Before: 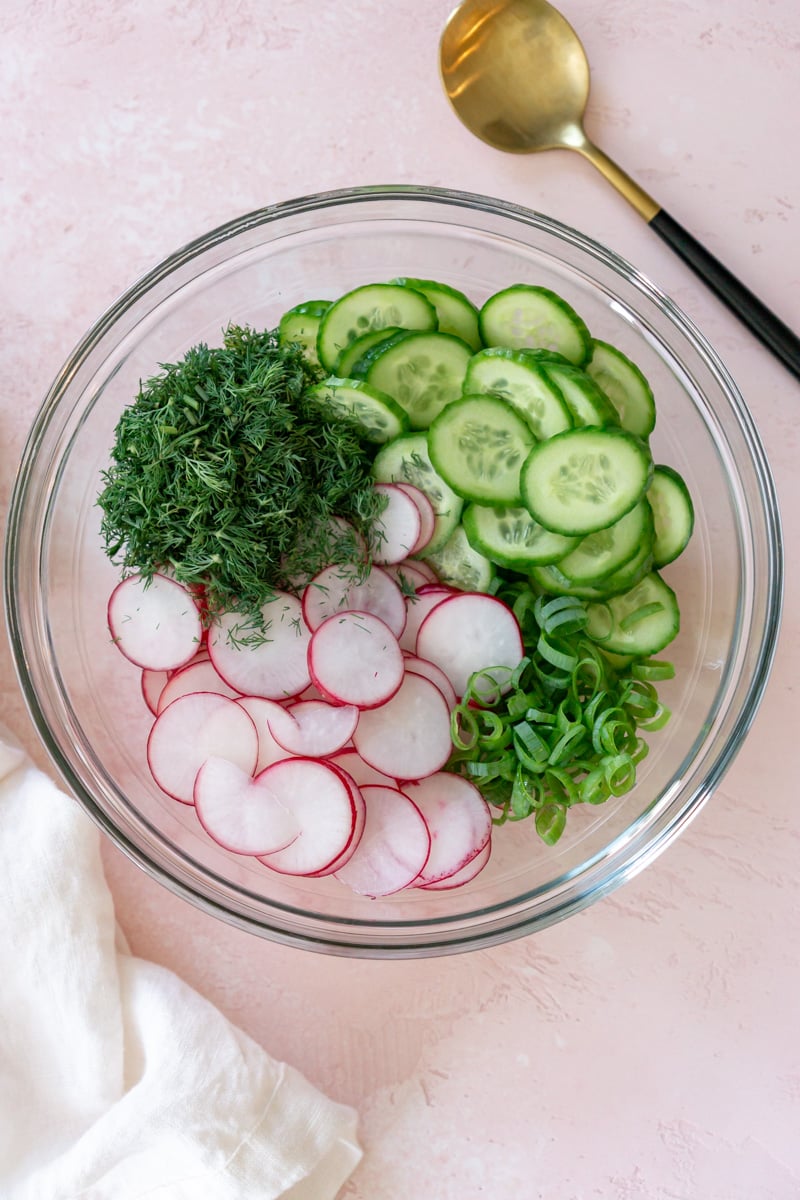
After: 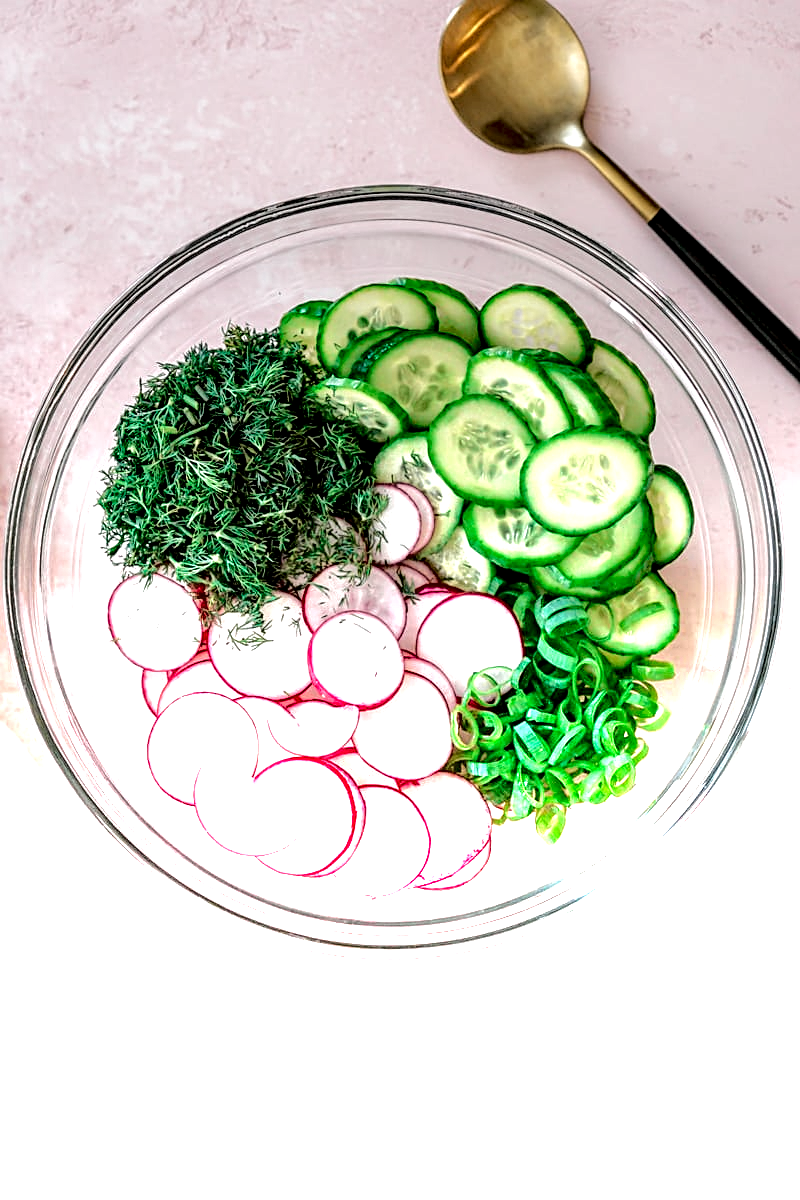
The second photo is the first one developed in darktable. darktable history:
local contrast: highlights 80%, shadows 57%, detail 175%, midtone range 0.602
graduated density: density -3.9 EV
sharpen: on, module defaults
tone curve: curves: ch0 [(0, 0.032) (0.094, 0.08) (0.265, 0.208) (0.41, 0.417) (0.485, 0.524) (0.638, 0.673) (0.845, 0.828) (0.994, 0.964)]; ch1 [(0, 0) (0.161, 0.092) (0.37, 0.302) (0.437, 0.456) (0.469, 0.482) (0.498, 0.504) (0.576, 0.583) (0.644, 0.638) (0.725, 0.765) (1, 1)]; ch2 [(0, 0) (0.352, 0.403) (0.45, 0.469) (0.502, 0.504) (0.54, 0.521) (0.589, 0.576) (1, 1)], color space Lab, independent channels, preserve colors none
